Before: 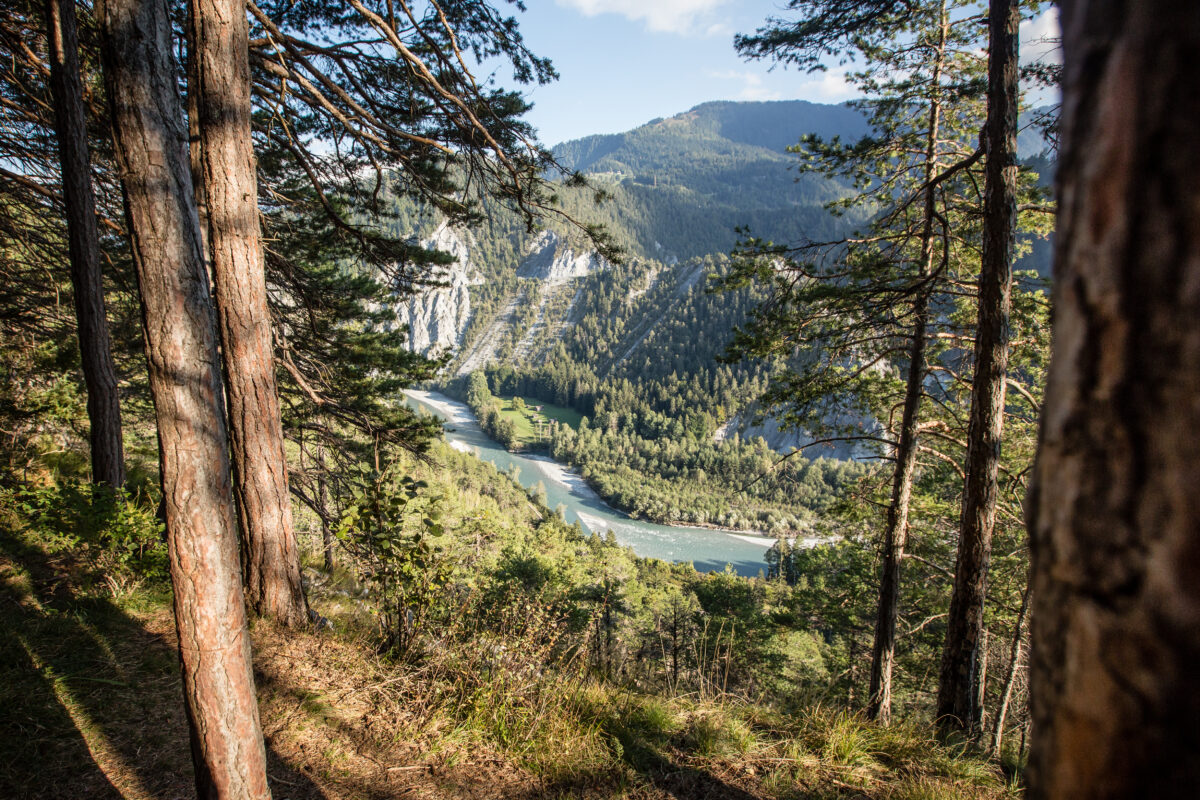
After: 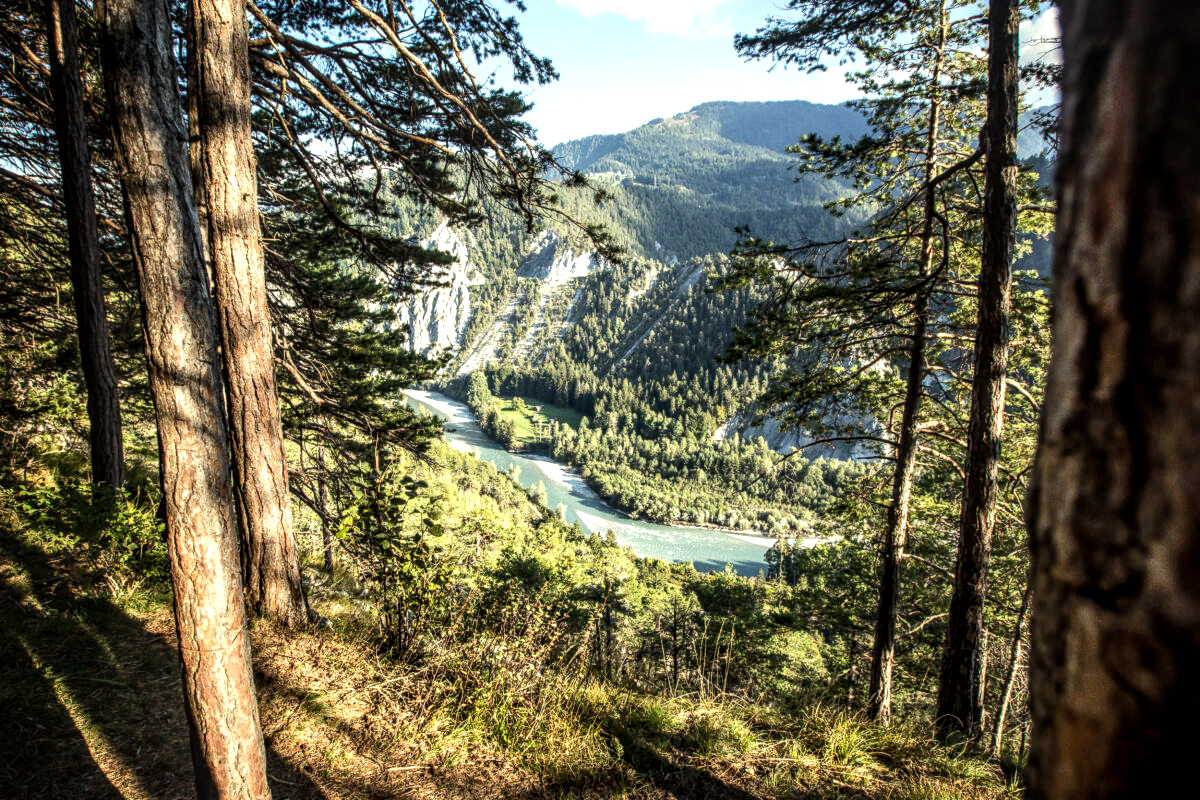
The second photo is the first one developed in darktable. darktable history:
color correction: highlights a* -4.28, highlights b* 6.53
tone equalizer: -8 EV -0.75 EV, -7 EV -0.7 EV, -6 EV -0.6 EV, -5 EV -0.4 EV, -3 EV 0.4 EV, -2 EV 0.6 EV, -1 EV 0.7 EV, +0 EV 0.75 EV, edges refinement/feathering 500, mask exposure compensation -1.57 EV, preserve details no
local contrast: detail 130%
